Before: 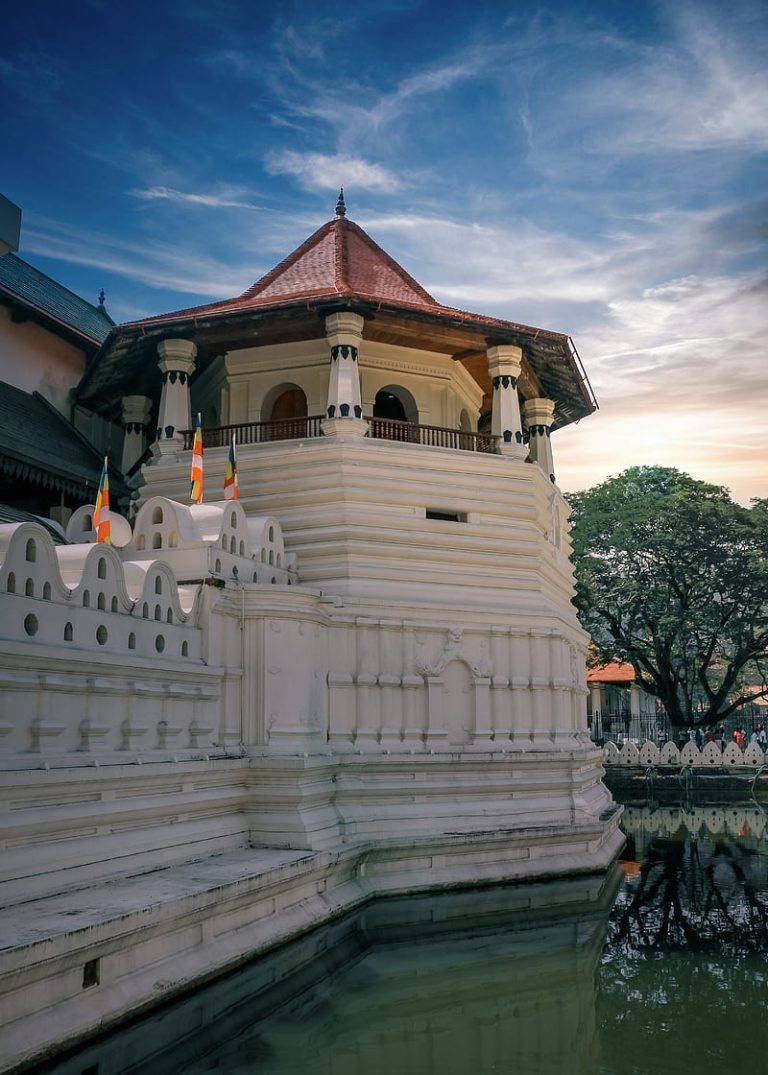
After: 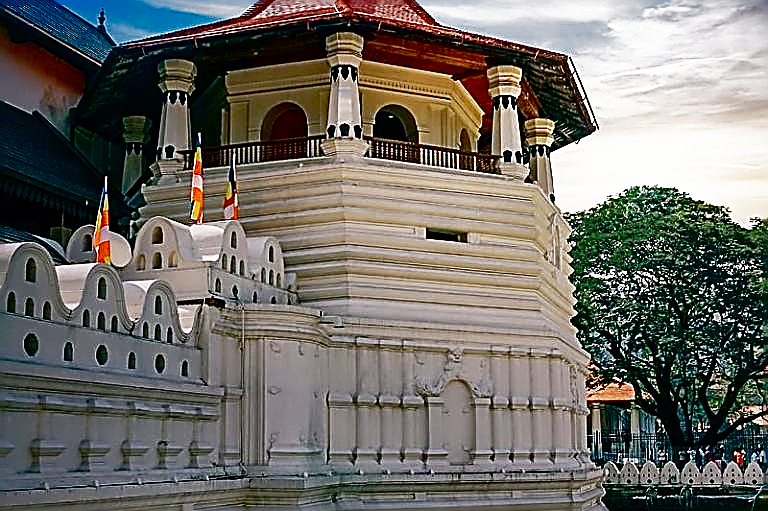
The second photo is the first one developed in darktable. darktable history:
sharpen: amount 1.999
shadows and highlights: highlights -60.01
contrast brightness saturation: contrast 0.09, brightness -0.6, saturation 0.169
base curve: curves: ch0 [(0, 0) (0.026, 0.03) (0.109, 0.232) (0.351, 0.748) (0.669, 0.968) (1, 1)], preserve colors none
crop and rotate: top 26.124%, bottom 26.262%
